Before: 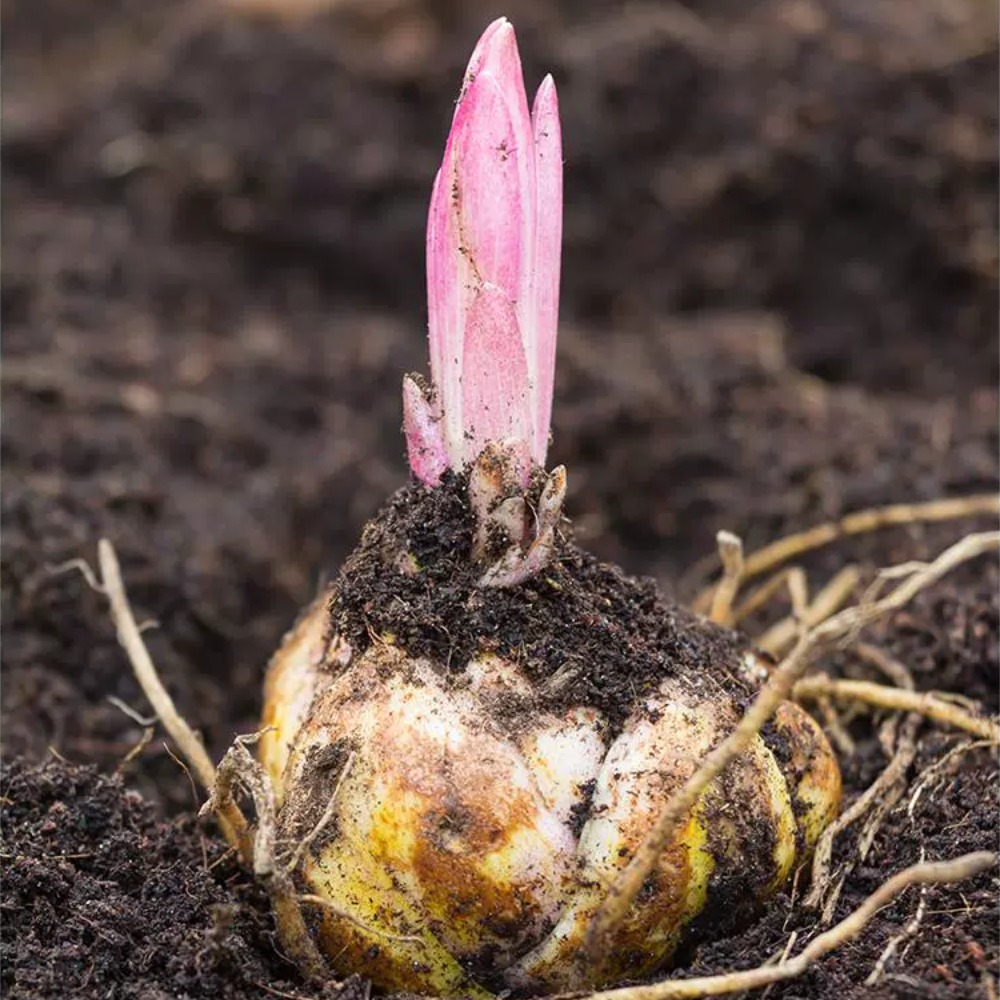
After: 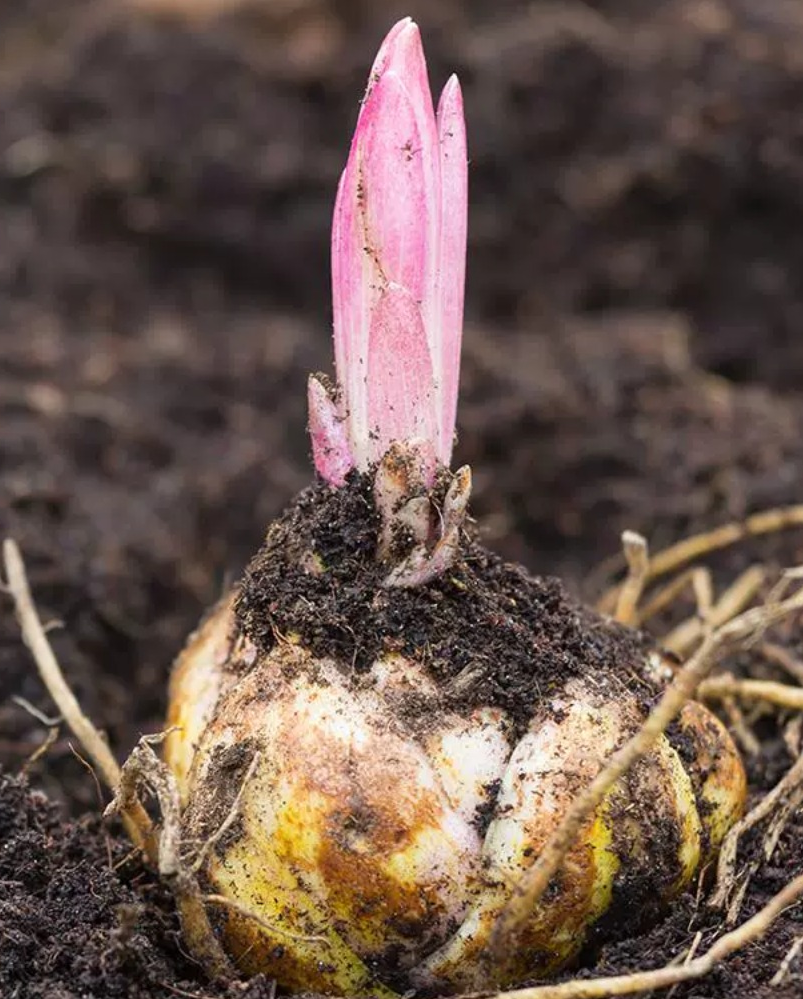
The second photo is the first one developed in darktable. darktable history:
crop and rotate: left 9.535%, right 10.139%
